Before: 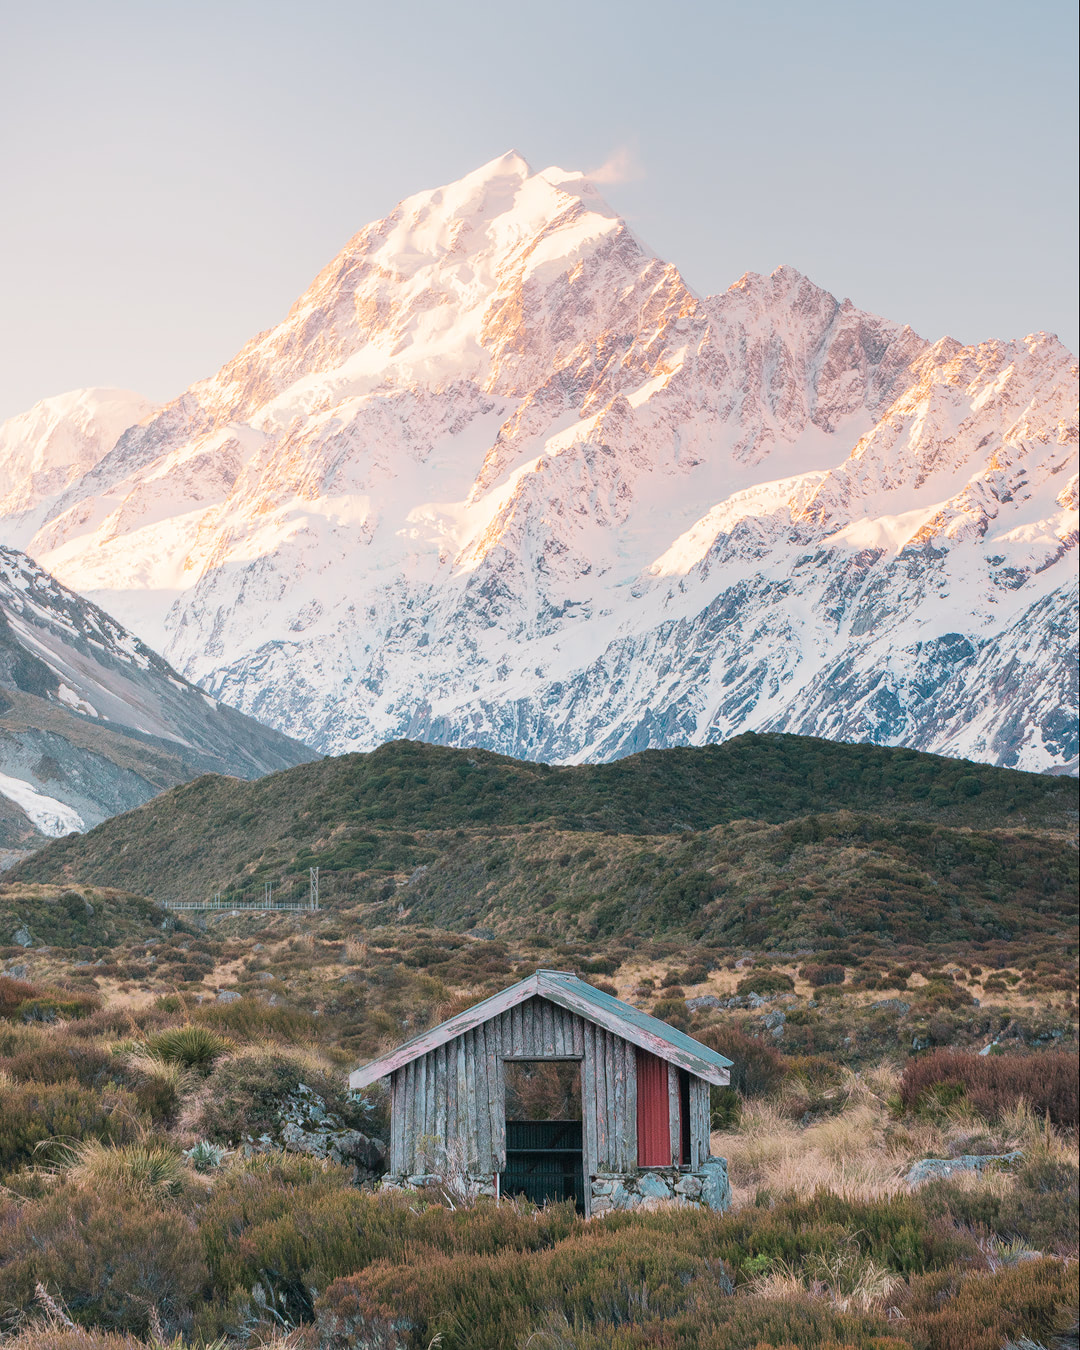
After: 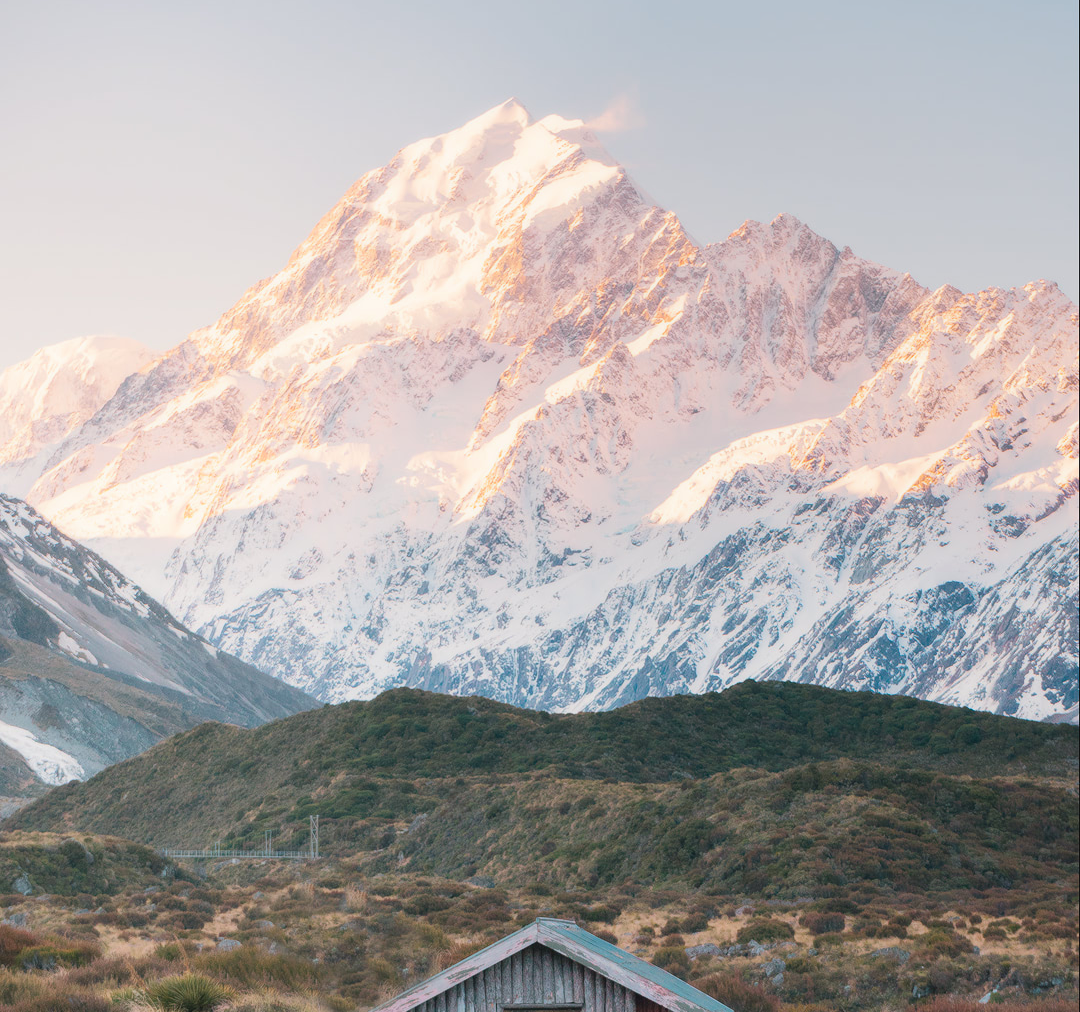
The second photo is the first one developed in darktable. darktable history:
tone equalizer: on, module defaults
crop: top 3.857%, bottom 21.132%
contrast equalizer: octaves 7, y [[0.502, 0.505, 0.512, 0.529, 0.564, 0.588], [0.5 ×6], [0.502, 0.505, 0.512, 0.529, 0.564, 0.588], [0, 0.001, 0.001, 0.004, 0.008, 0.011], [0, 0.001, 0.001, 0.004, 0.008, 0.011]], mix -1
